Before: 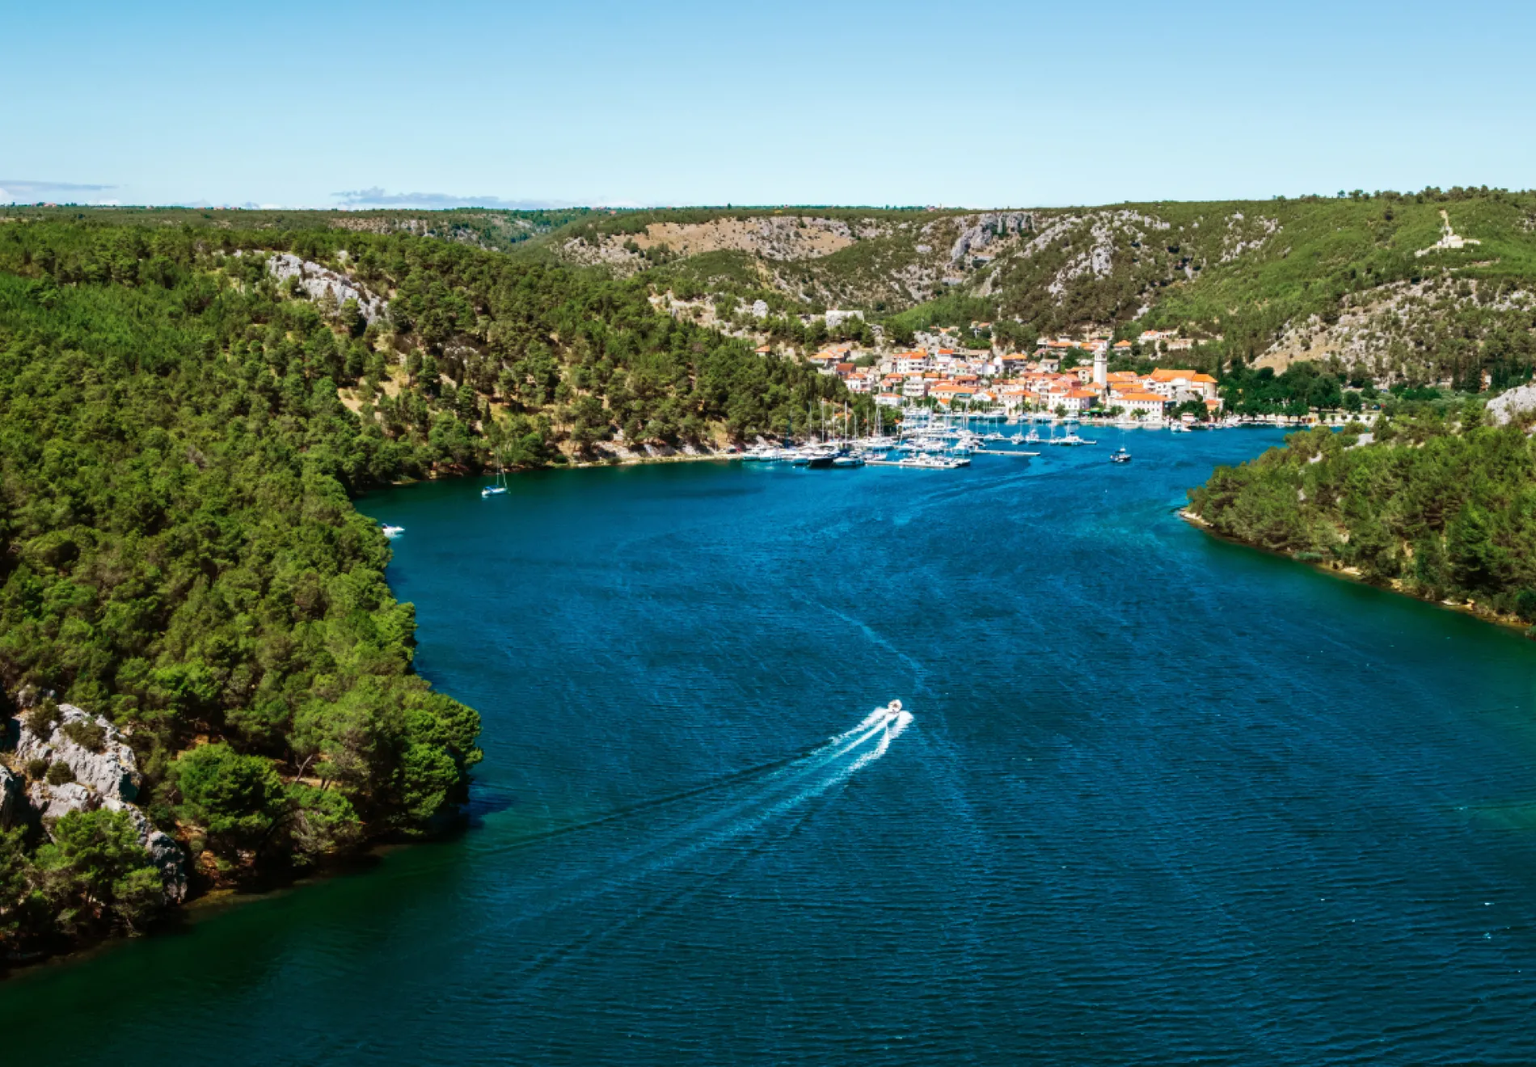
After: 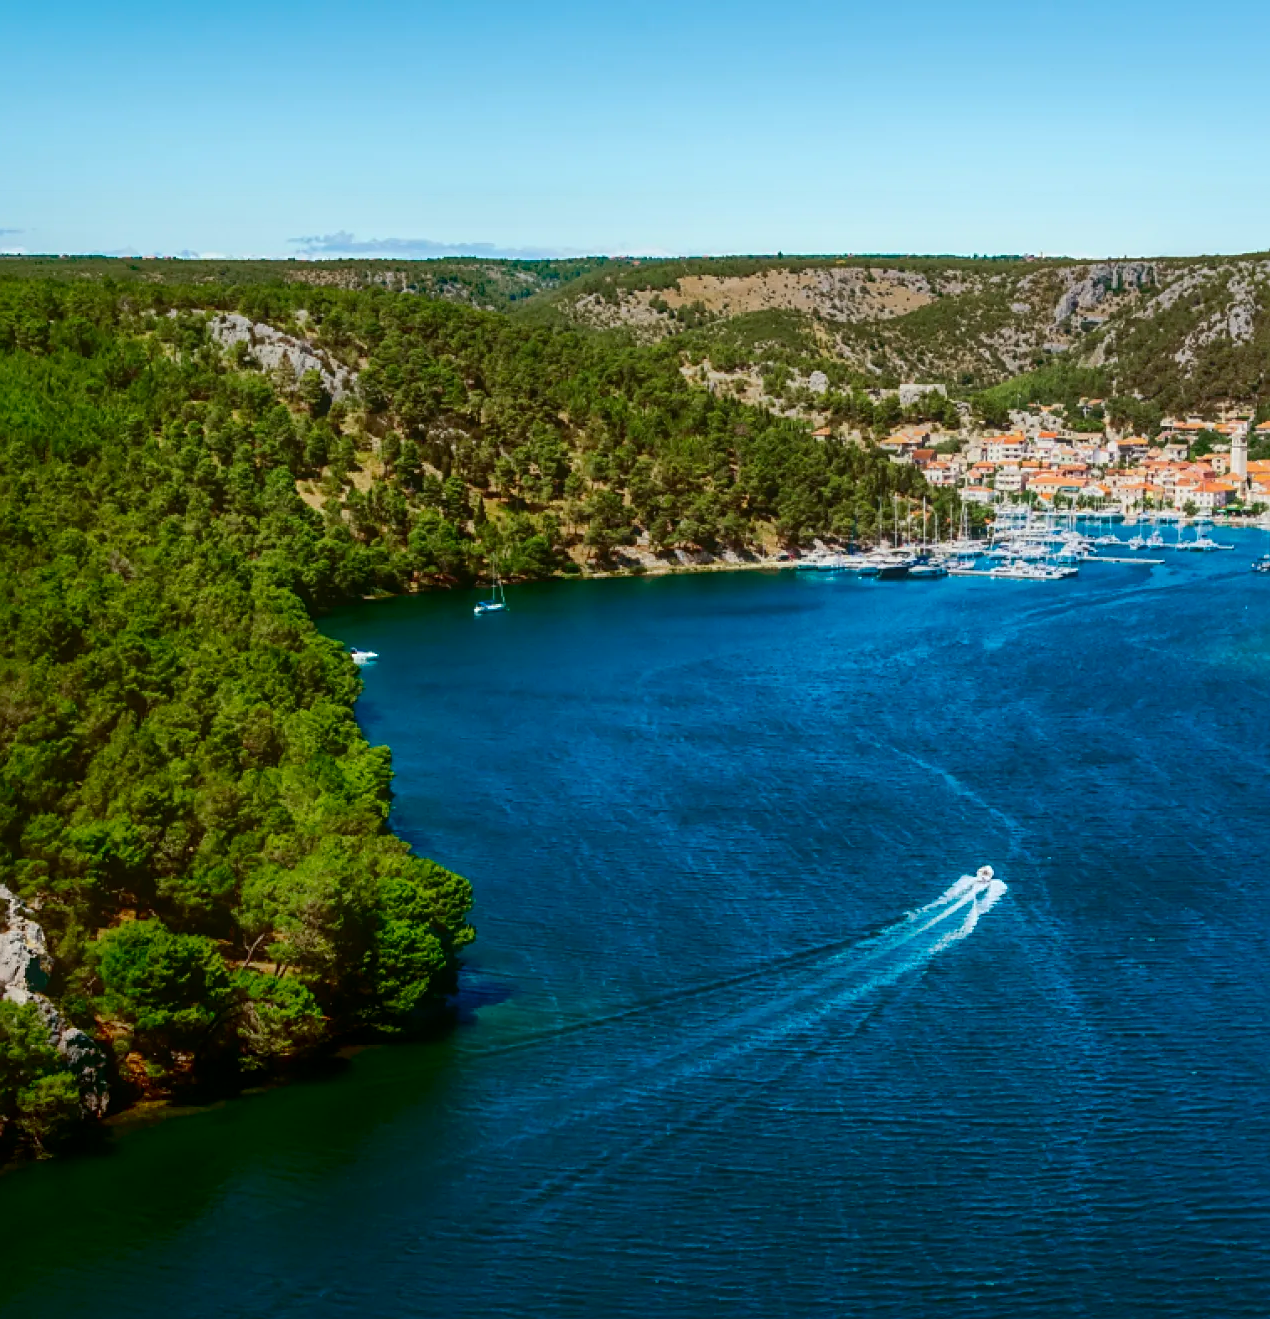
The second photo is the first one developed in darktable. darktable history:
contrast brightness saturation: contrast 0.194, brightness -0.101, saturation 0.208
crop and rotate: left 6.482%, right 26.626%
levels: mode automatic, levels [0.116, 0.574, 1]
contrast equalizer: octaves 7, y [[0.6 ×6], [0.55 ×6], [0 ×6], [0 ×6], [0 ×6]], mix -0.982
sharpen: amount 0.495
local contrast: on, module defaults
shadows and highlights: on, module defaults
